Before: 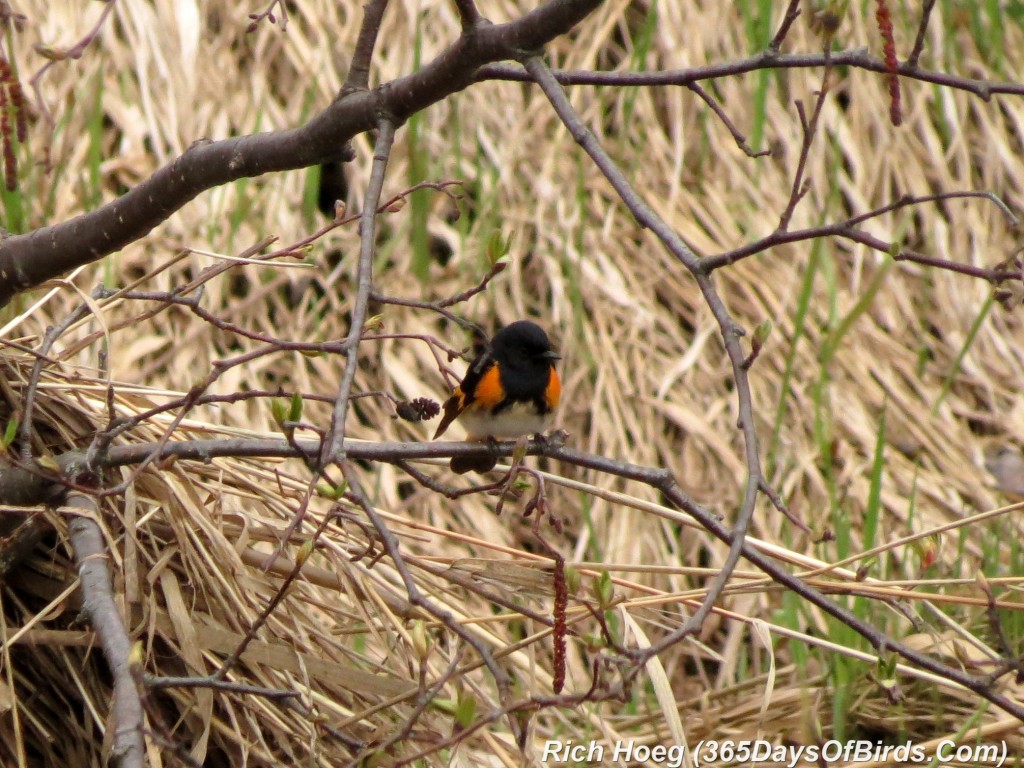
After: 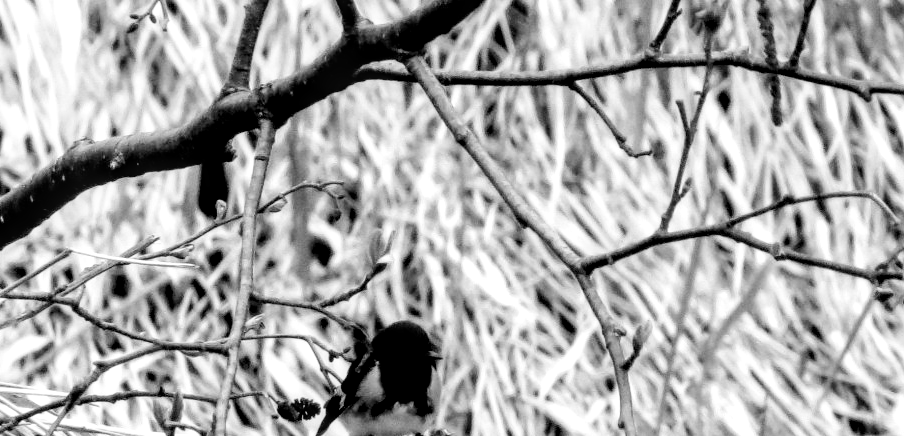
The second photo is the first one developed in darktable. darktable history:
local contrast: highlights 59%, detail 145%
filmic rgb: black relative exposure -5.09 EV, white relative exposure 3.55 EV, hardness 3.17, contrast 1.49, highlights saturation mix -49.82%, add noise in highlights 0.001, preserve chrominance no, color science v3 (2019), use custom middle-gray values true, iterations of high-quality reconstruction 0, contrast in highlights soft
tone equalizer: -8 EV -0.713 EV, -7 EV -0.72 EV, -6 EV -0.594 EV, -5 EV -0.4 EV, -3 EV 0.38 EV, -2 EV 0.6 EV, -1 EV 0.691 EV, +0 EV 0.743 EV, mask exposure compensation -0.514 EV
crop and rotate: left 11.636%, bottom 43.185%
